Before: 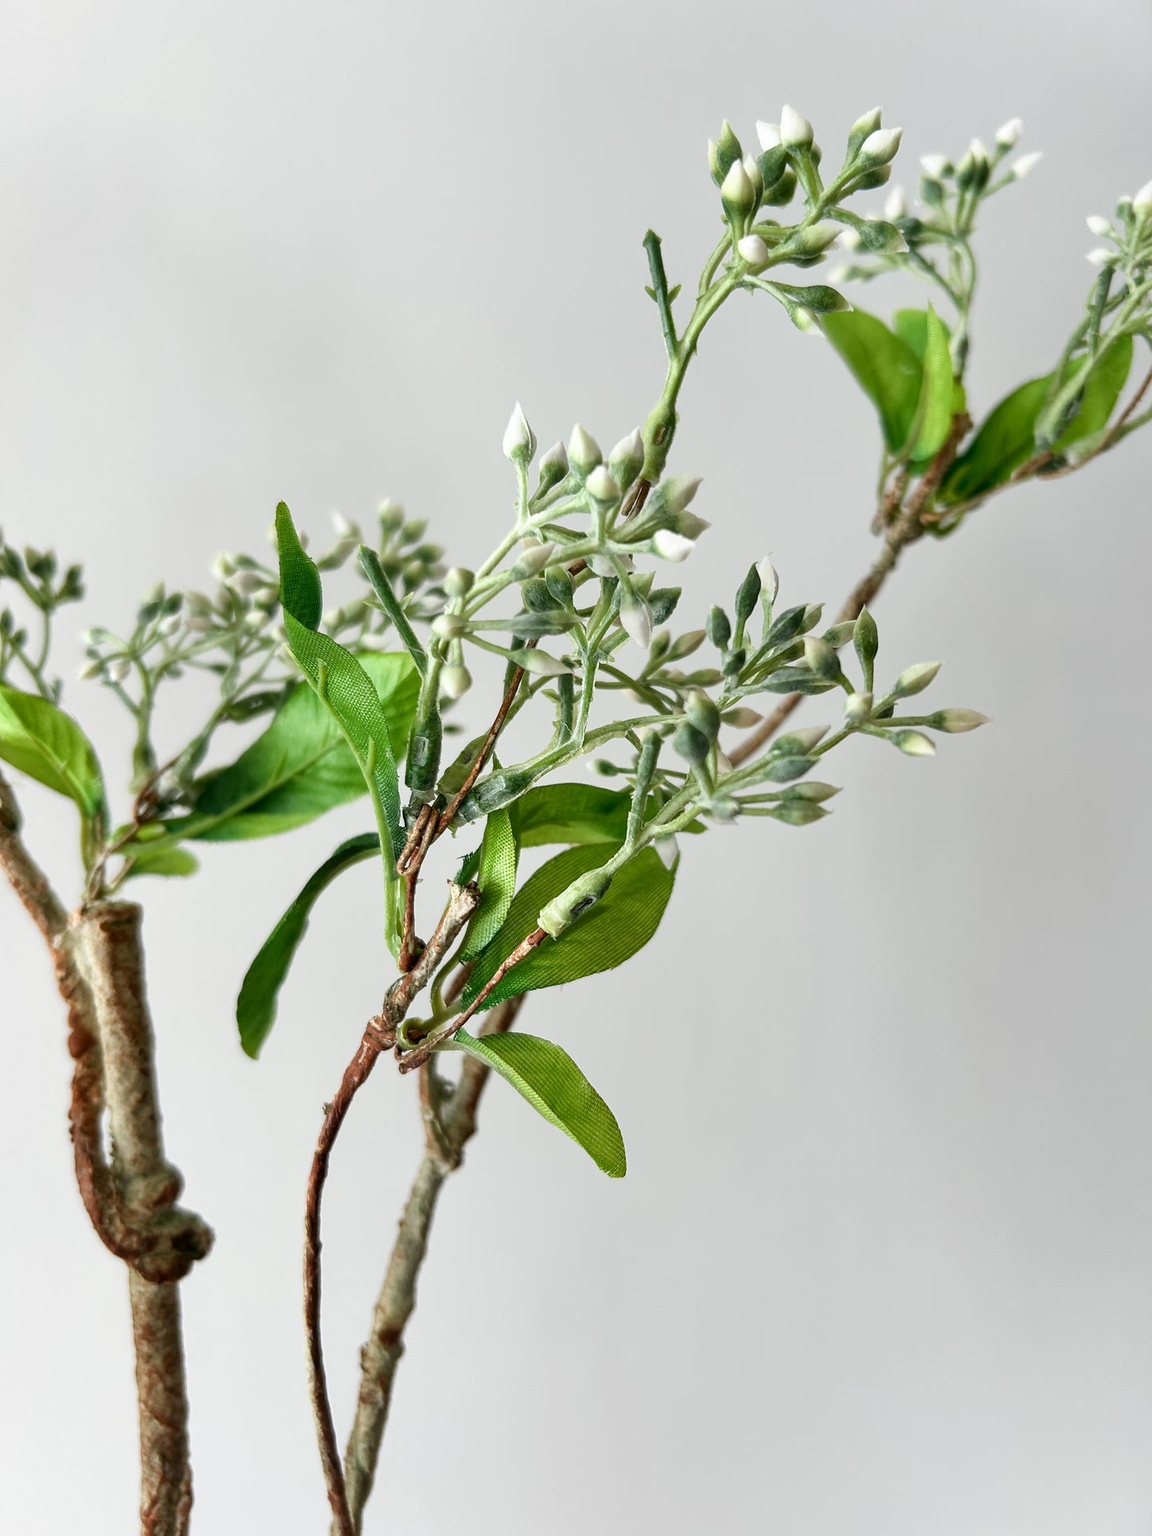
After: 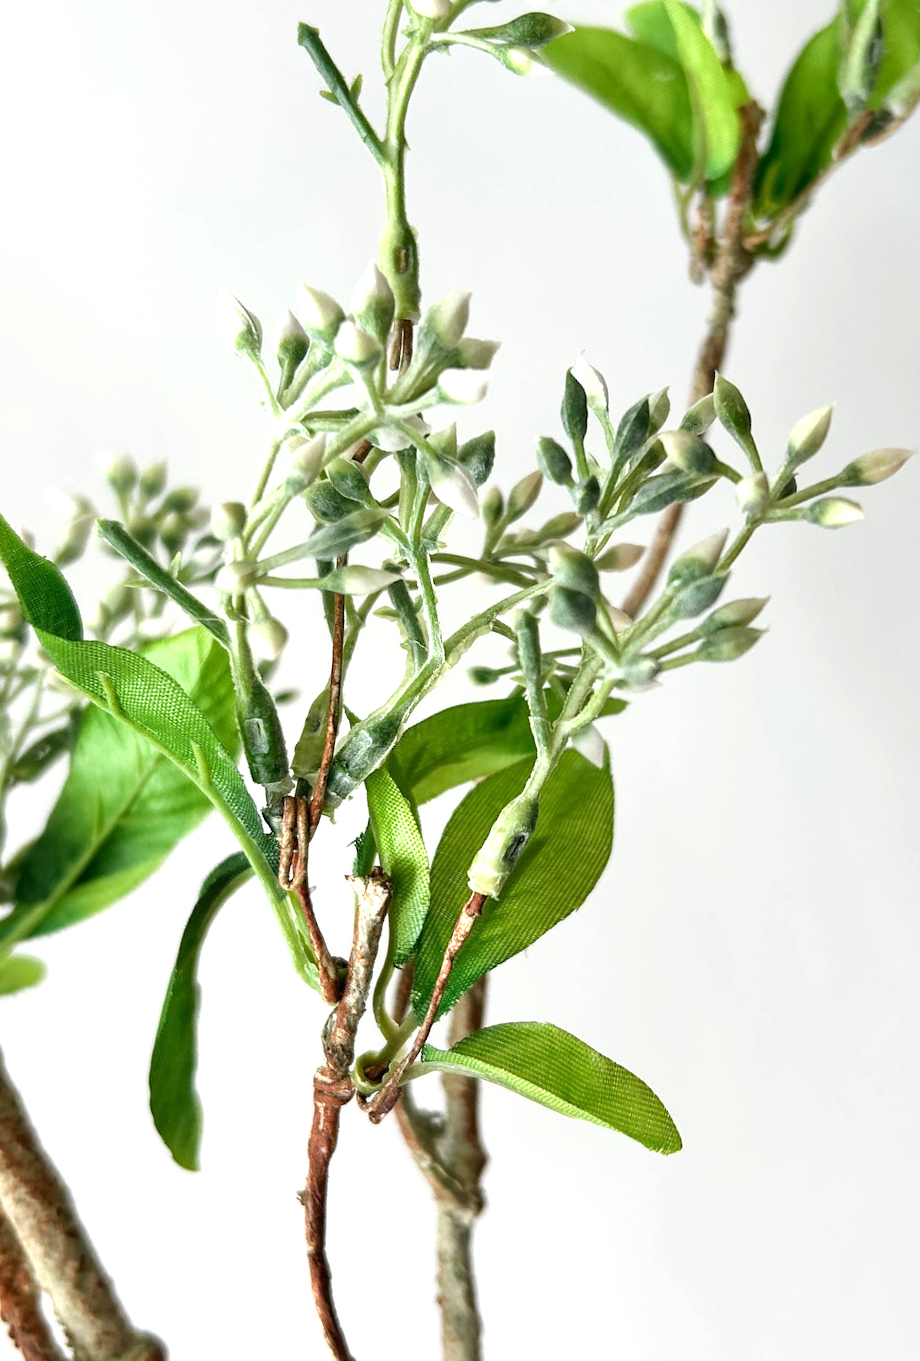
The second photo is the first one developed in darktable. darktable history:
crop and rotate: angle 20.28°, left 6.726%, right 4.052%, bottom 1.1%
exposure: exposure 0.559 EV, compensate exposure bias true, compensate highlight preservation false
